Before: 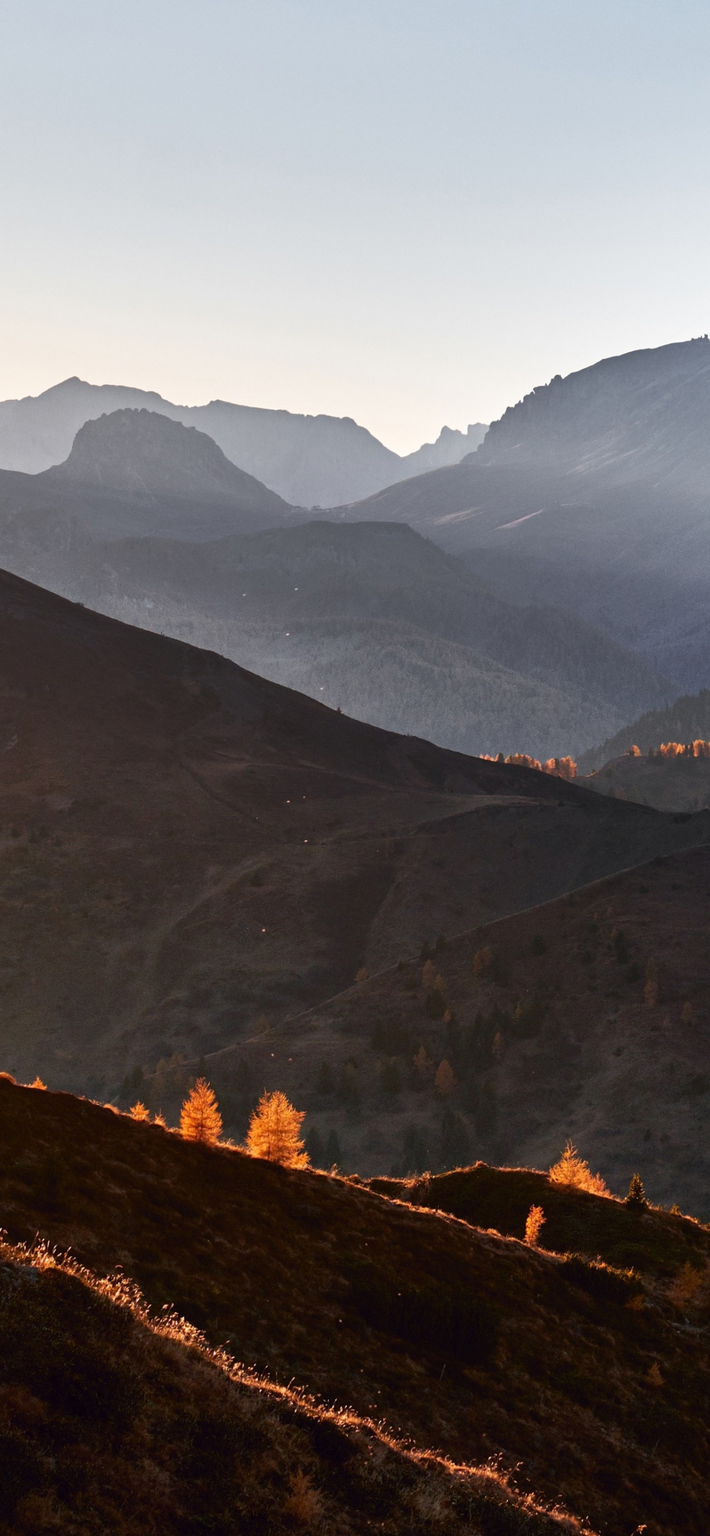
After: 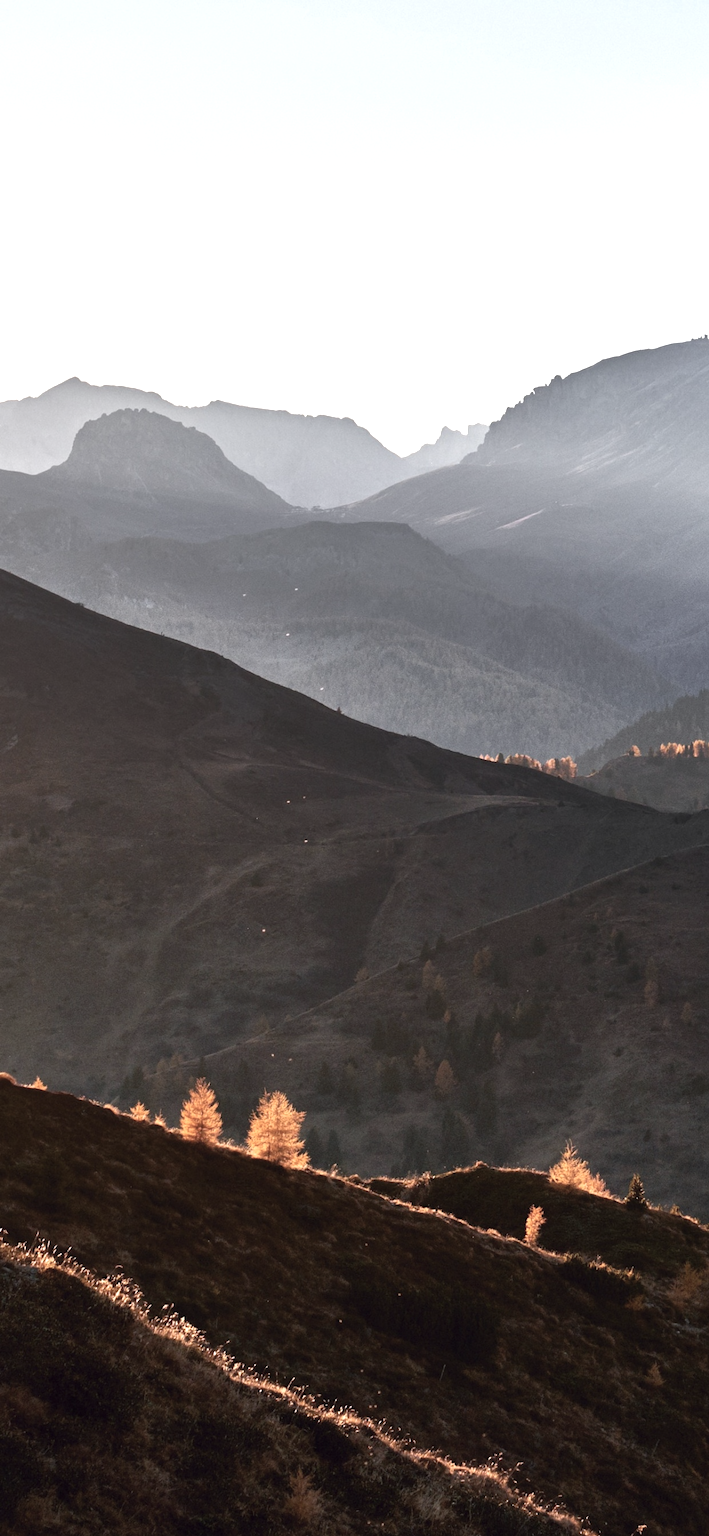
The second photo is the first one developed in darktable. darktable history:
exposure: black level correction 0, exposure 0.696 EV, compensate exposure bias true, compensate highlight preservation false
color correction: highlights b* 0.045, saturation 0.562
